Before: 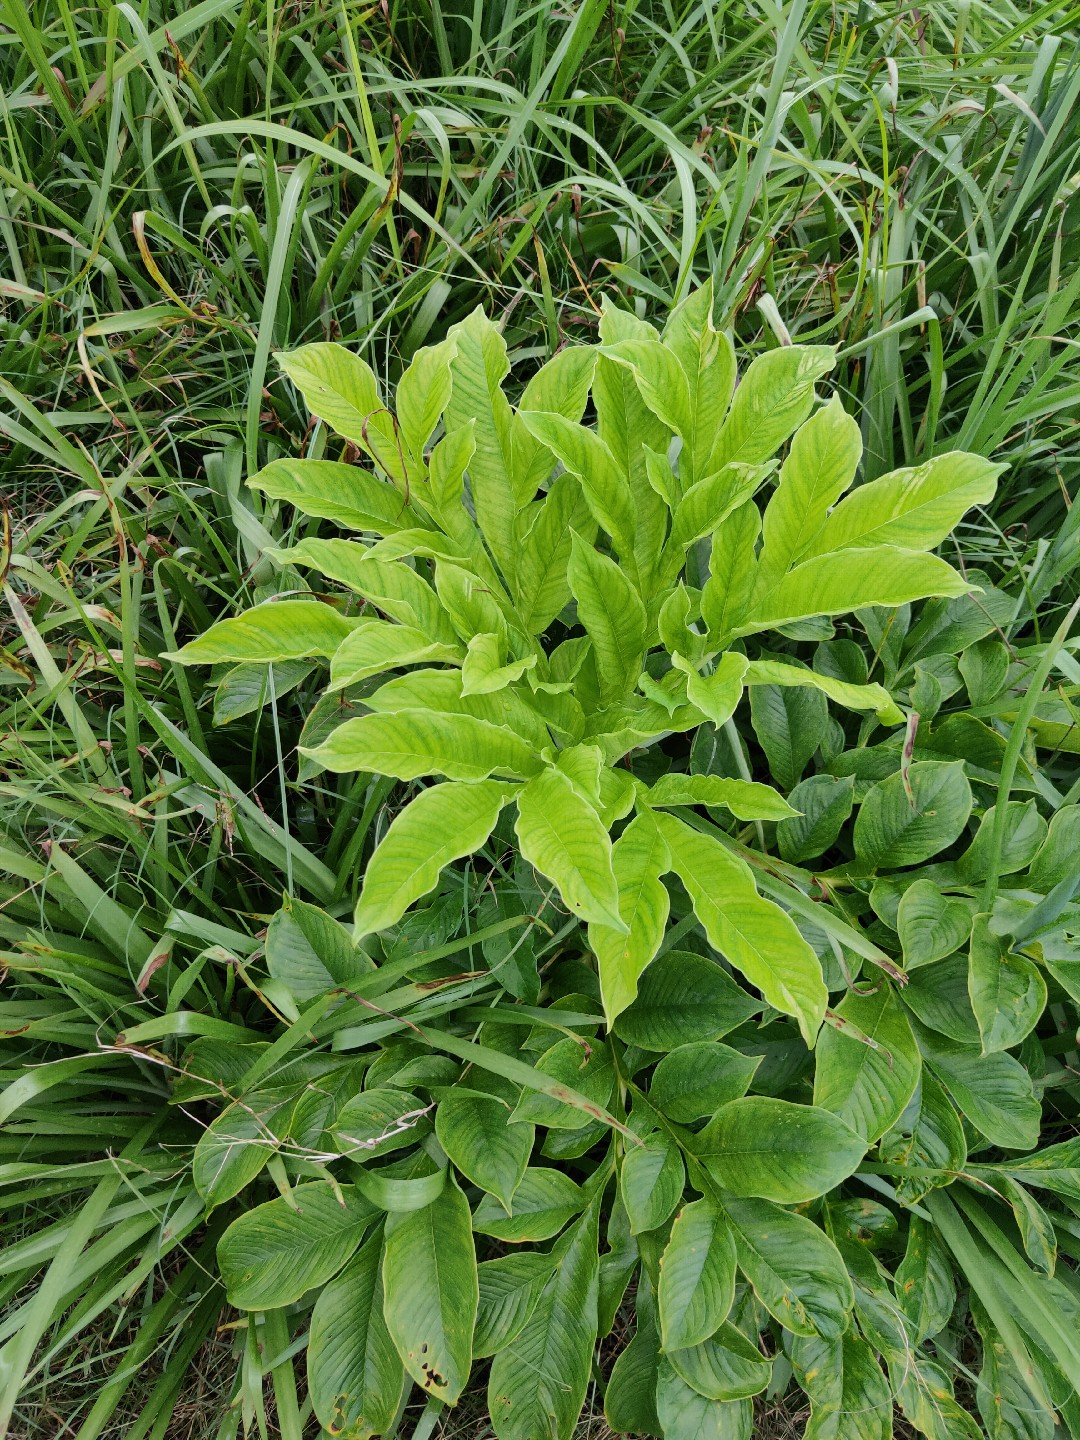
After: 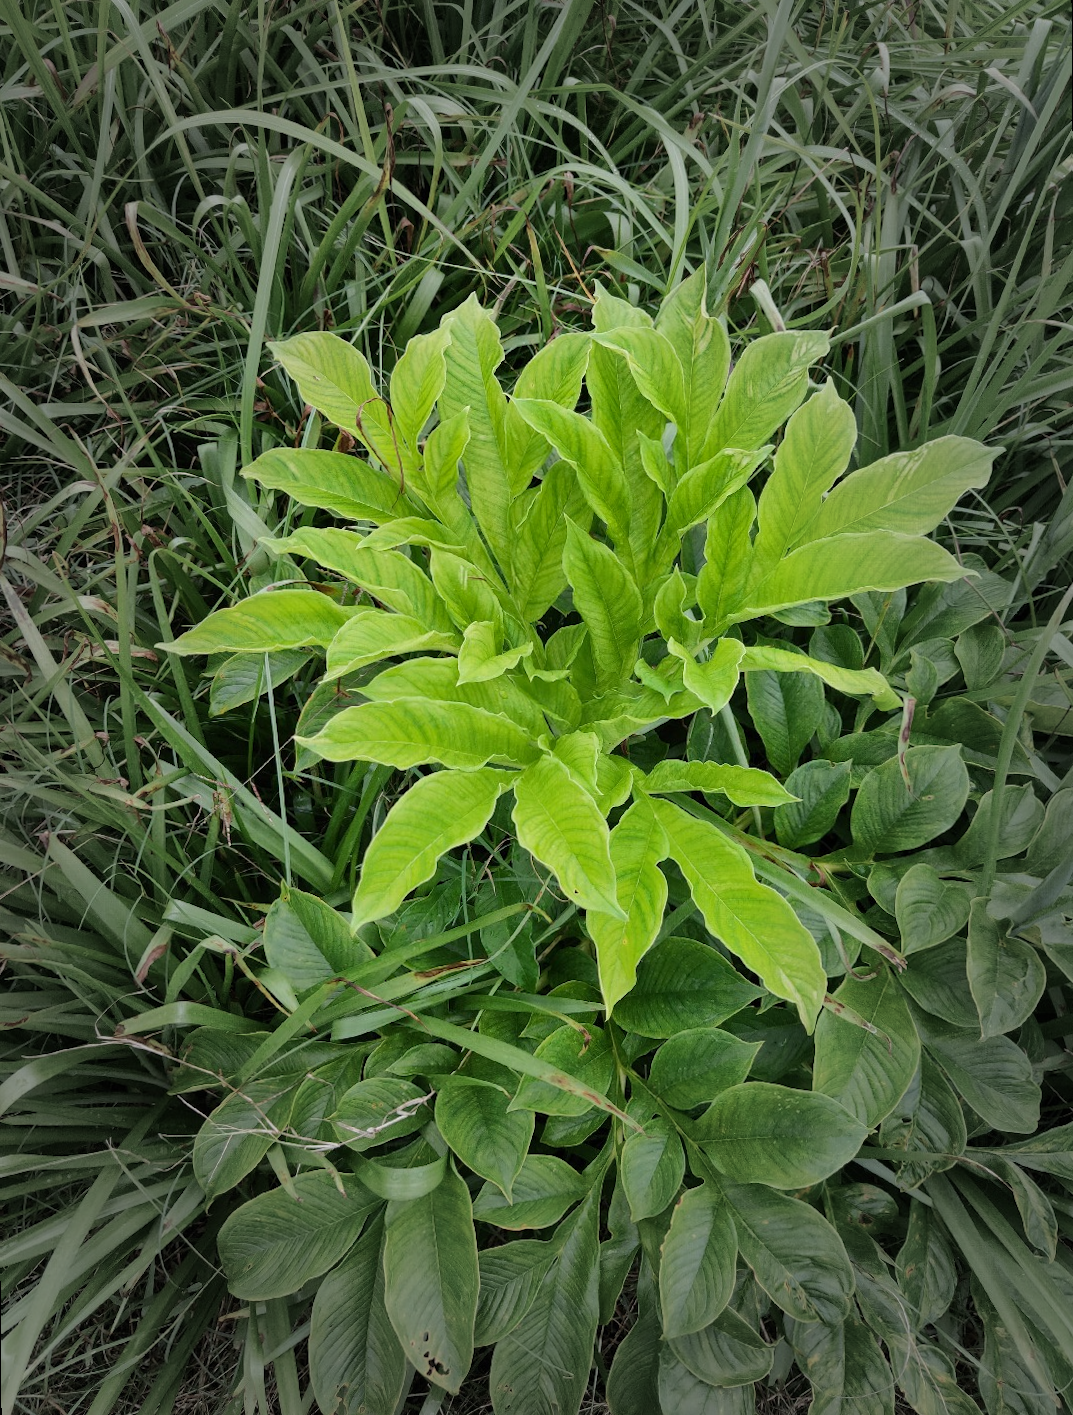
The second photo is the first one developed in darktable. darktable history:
vignetting: fall-off start 48.41%, automatic ratio true, width/height ratio 1.29, unbound false
rotate and perspective: rotation -0.45°, automatic cropping original format, crop left 0.008, crop right 0.992, crop top 0.012, crop bottom 0.988
shadows and highlights: shadows 40, highlights -54, highlights color adjustment 46%, low approximation 0.01, soften with gaussian
